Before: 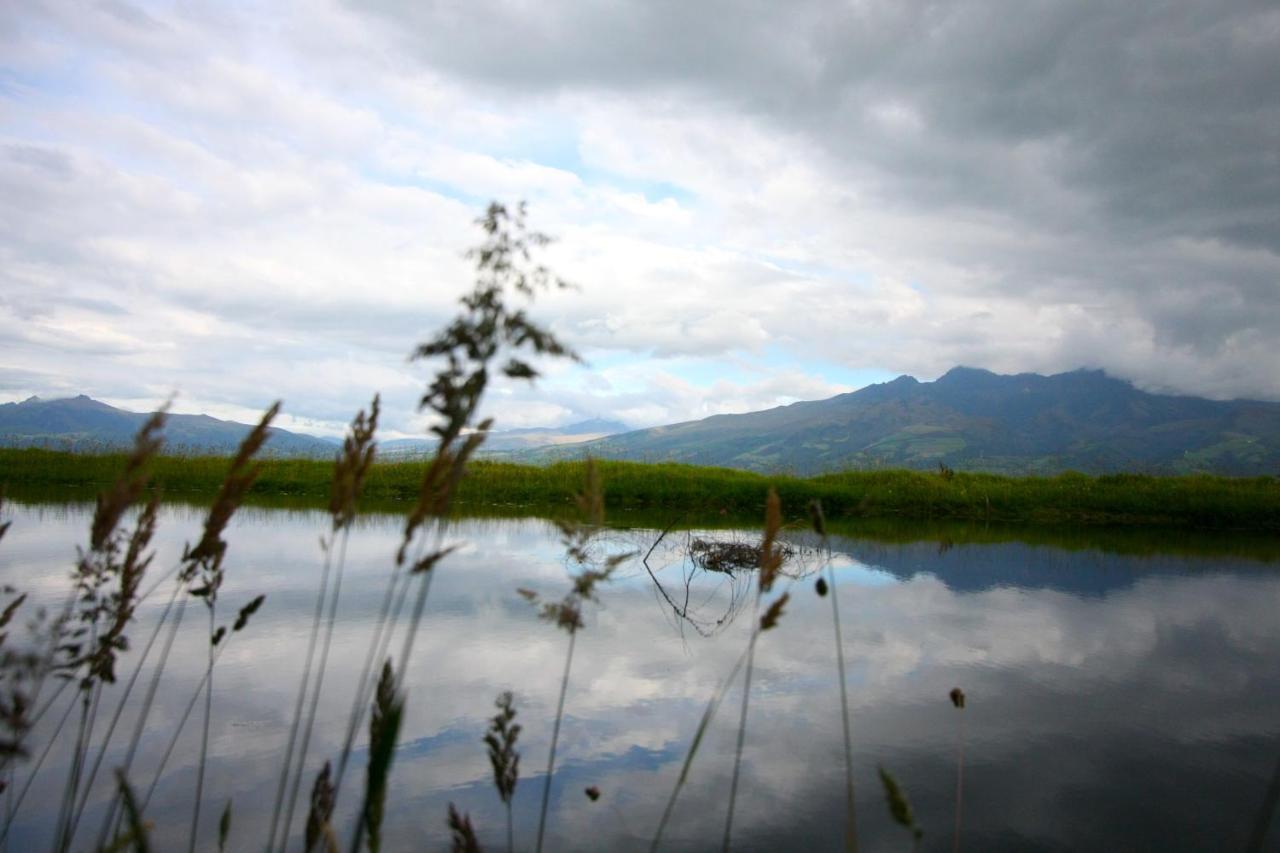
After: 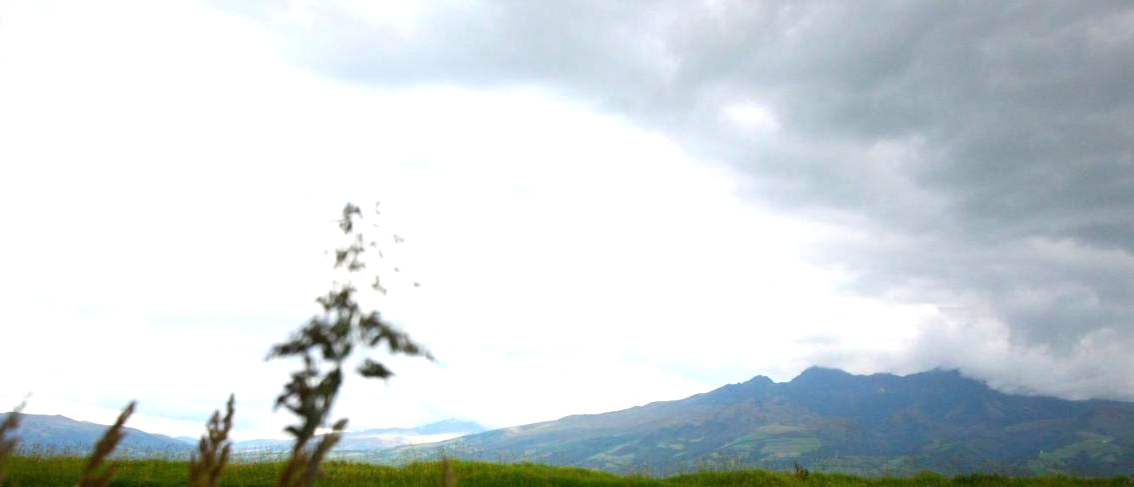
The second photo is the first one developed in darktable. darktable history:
crop and rotate: left 11.335%, bottom 42.853%
exposure: black level correction 0, exposure 0.695 EV, compensate highlight preservation false
